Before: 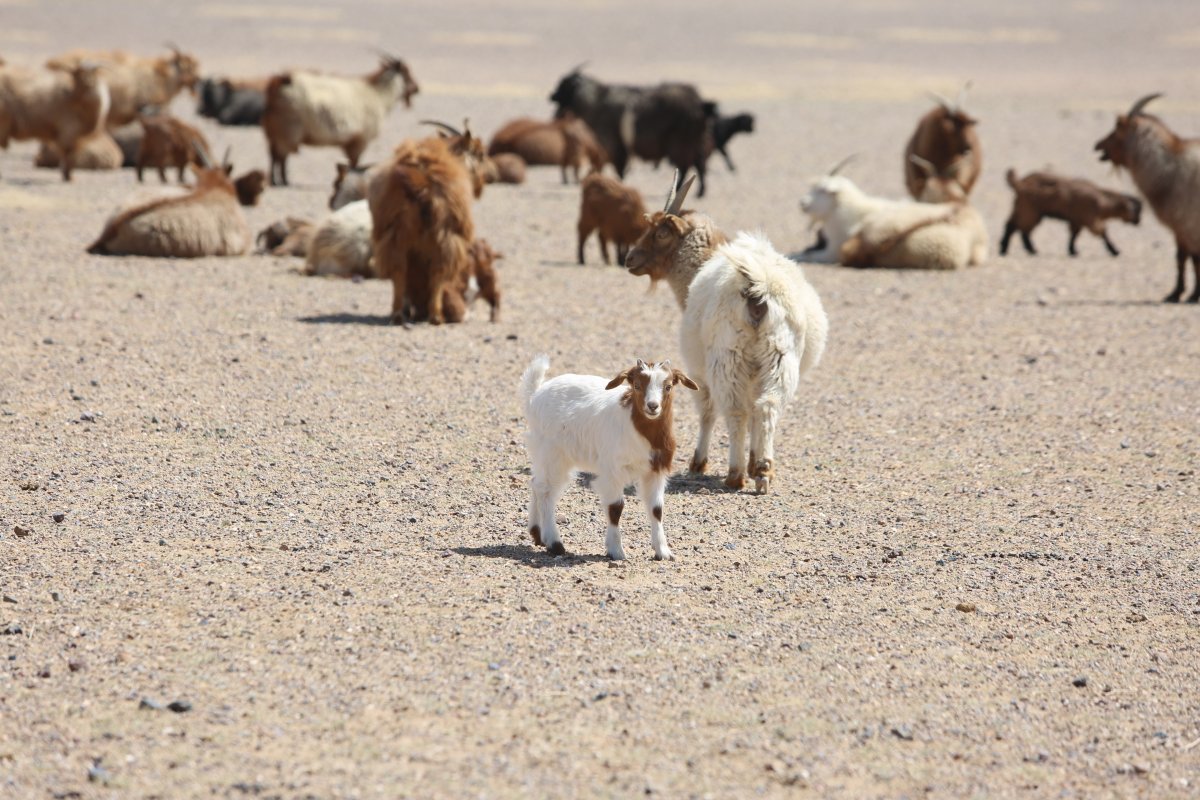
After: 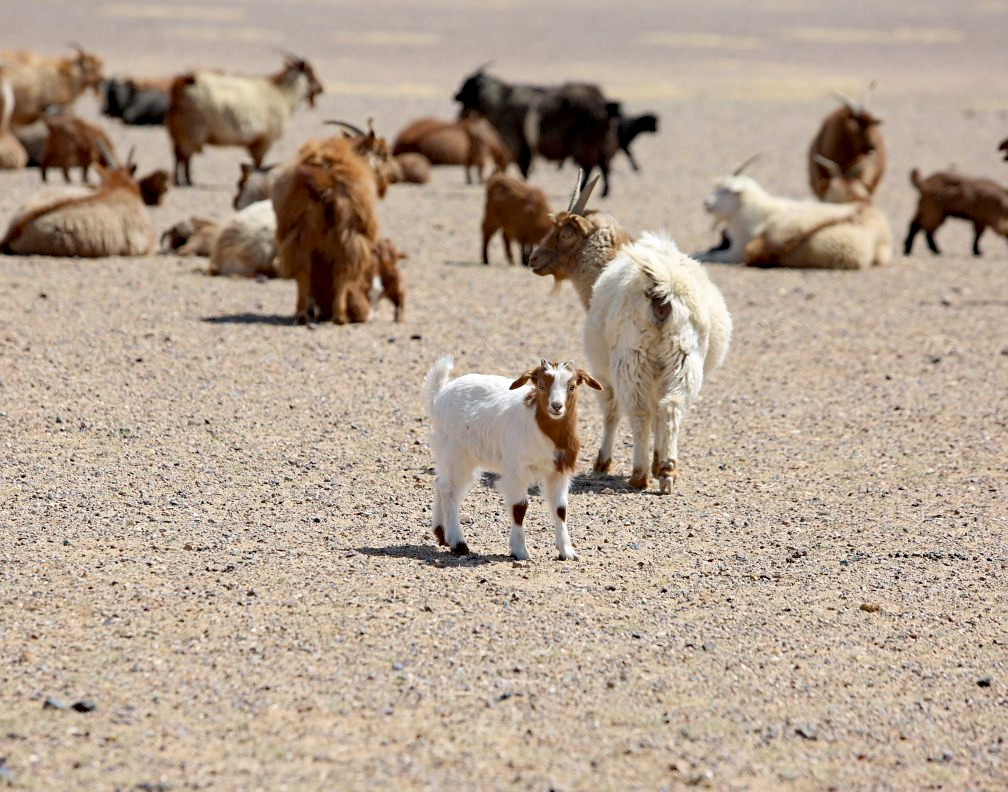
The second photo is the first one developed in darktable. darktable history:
haze removal: compatibility mode true, adaptive false
crop: left 8.026%, right 7.374%
exposure: black level correction 0.009, compensate highlight preservation false
sharpen: amount 0.2
